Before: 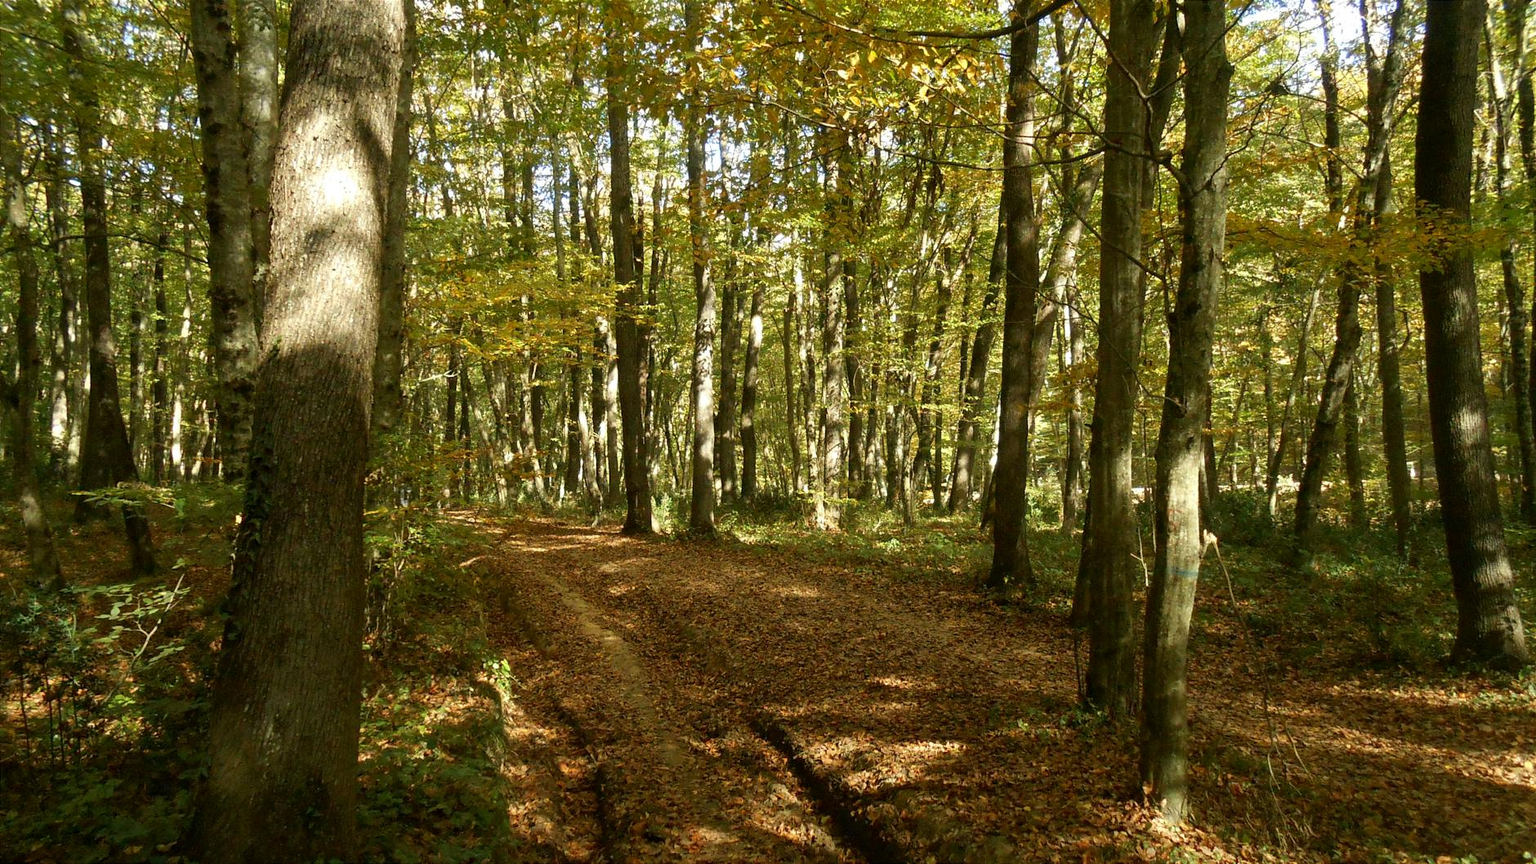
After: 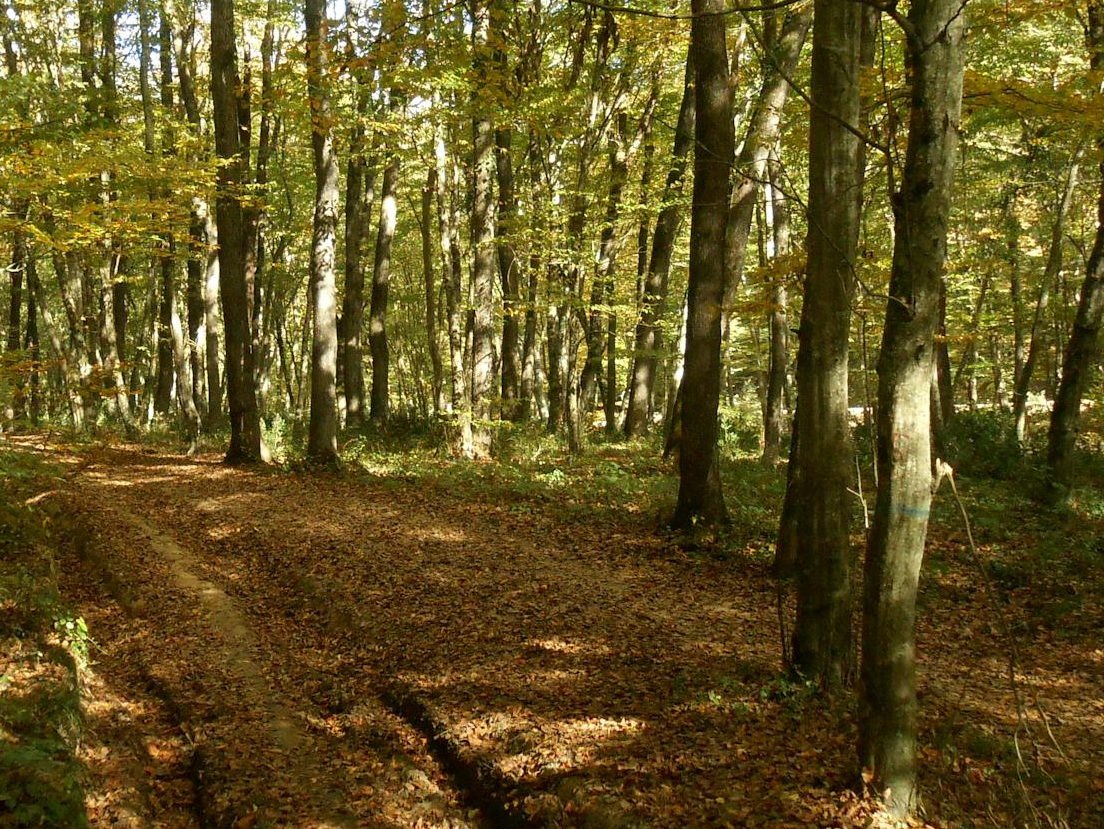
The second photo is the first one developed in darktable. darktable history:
crop and rotate: left 28.594%, top 17.965%, right 12.646%, bottom 3.635%
